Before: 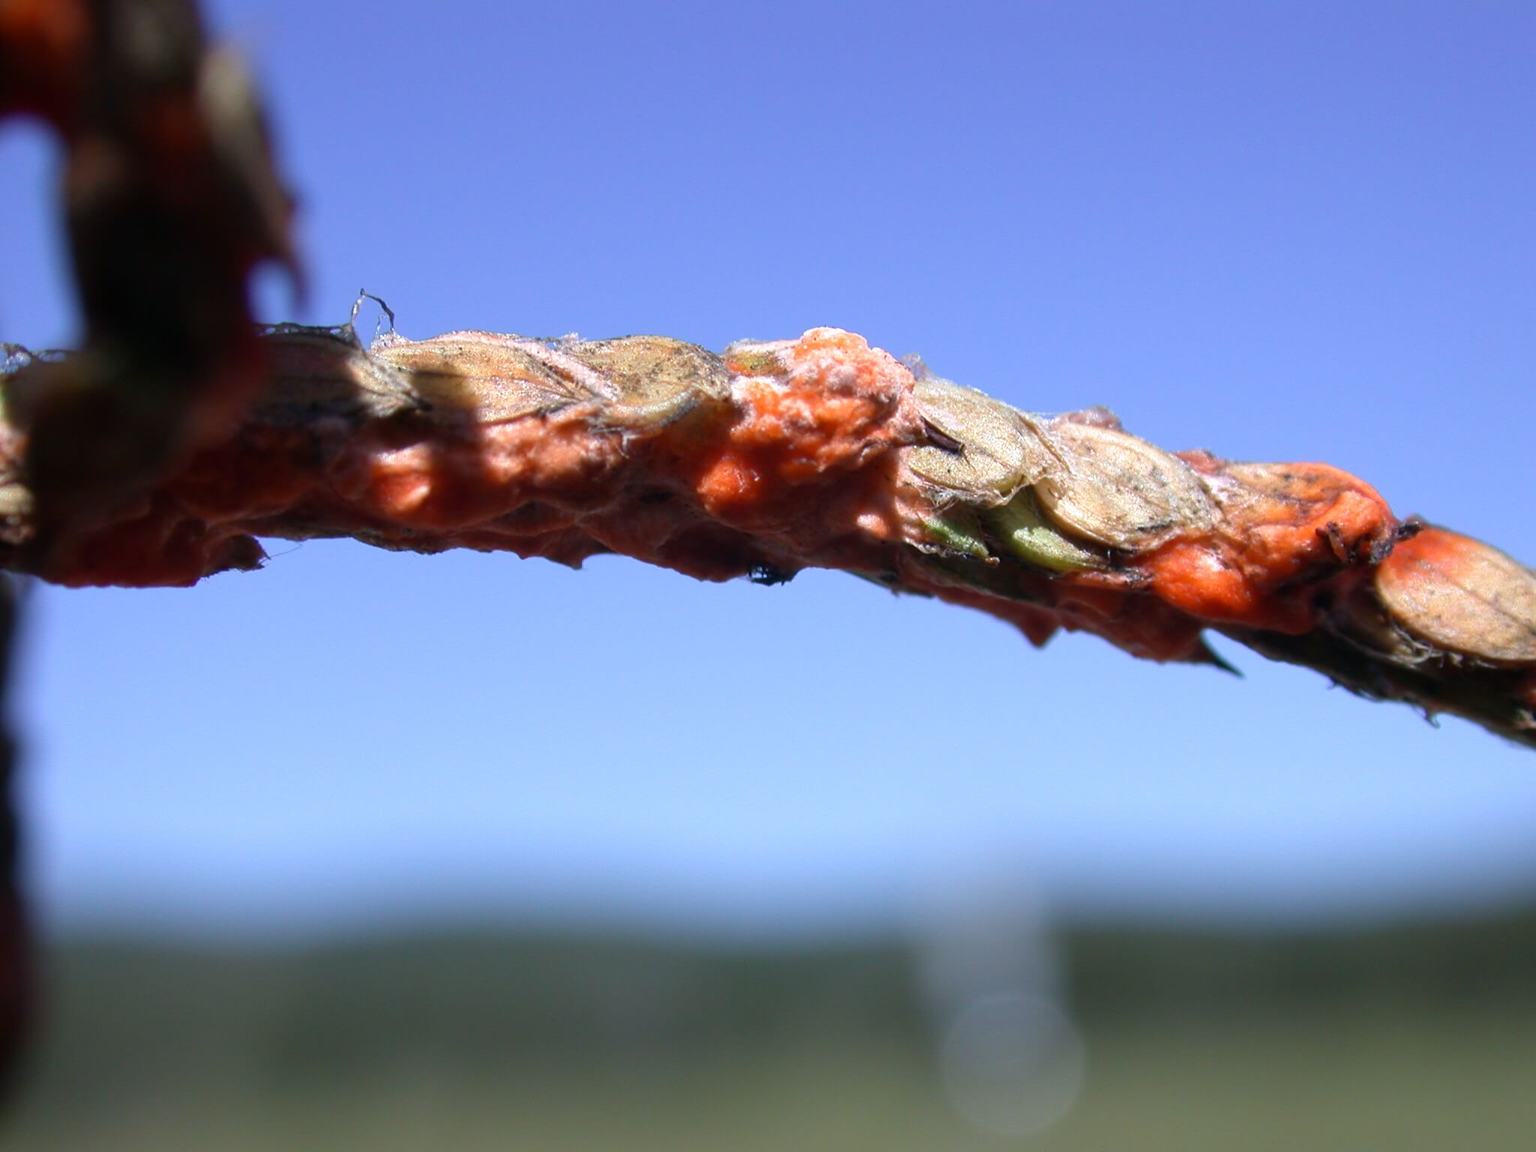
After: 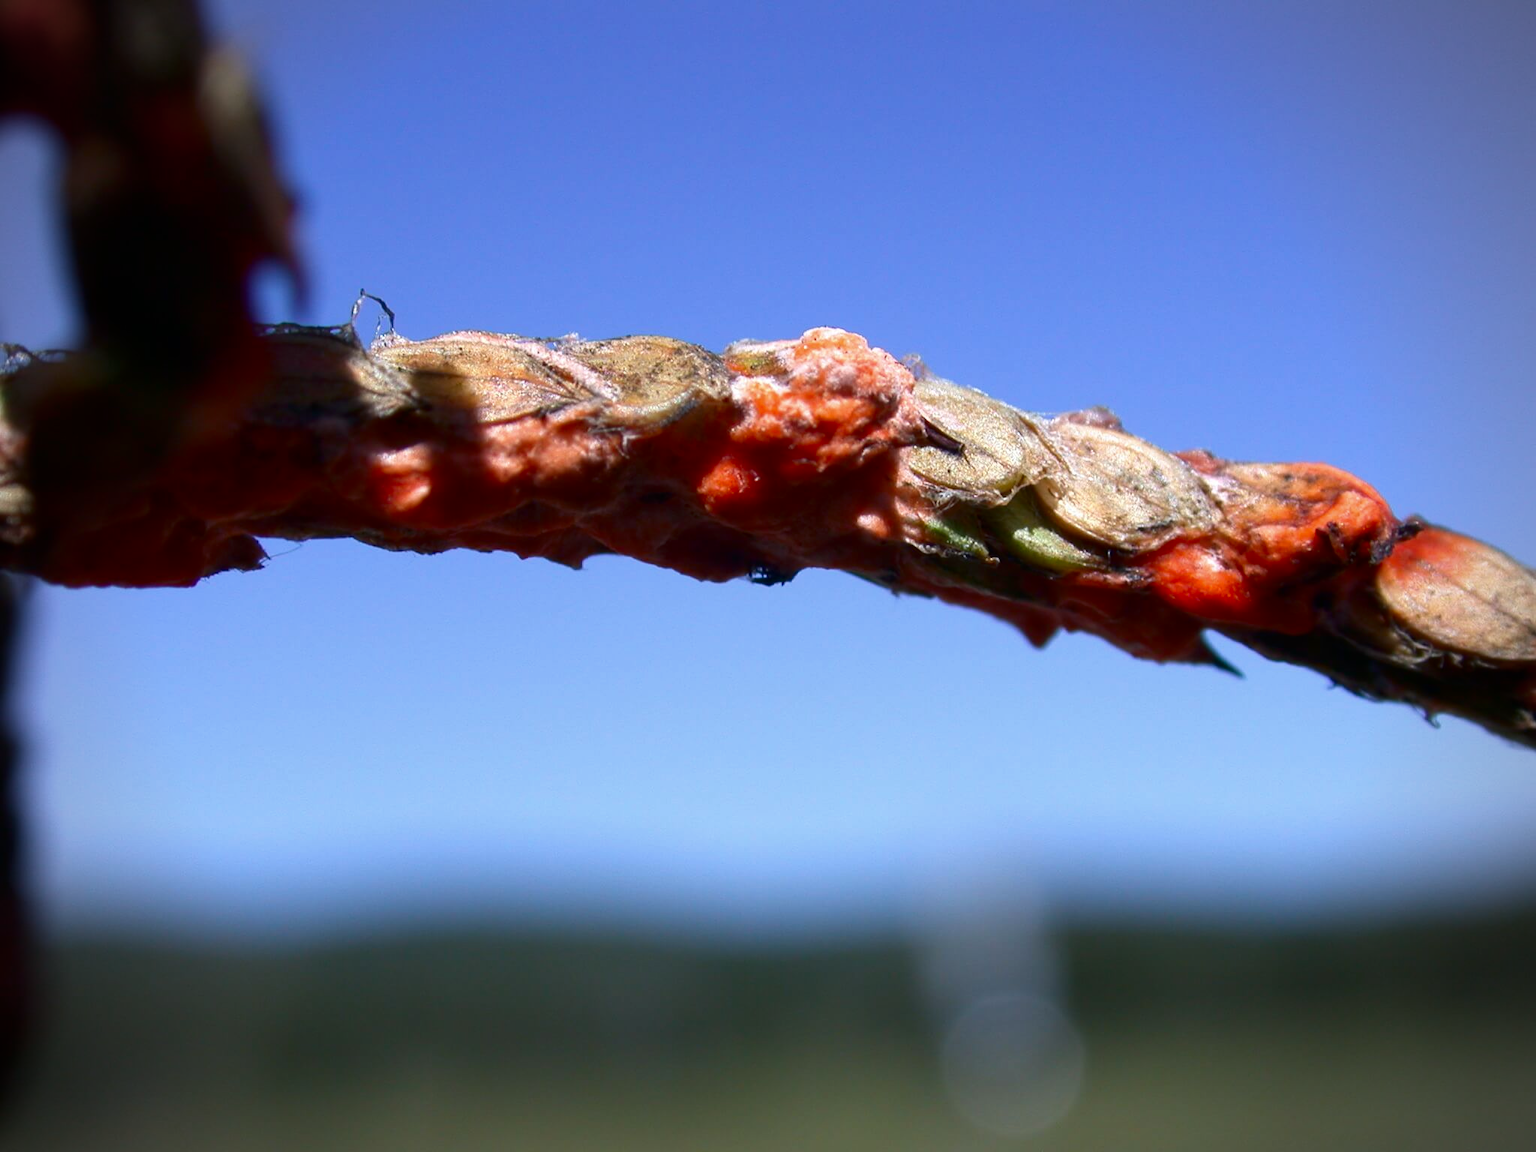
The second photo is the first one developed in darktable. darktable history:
vignetting: unbound false
contrast brightness saturation: contrast 0.068, brightness -0.144, saturation 0.109
